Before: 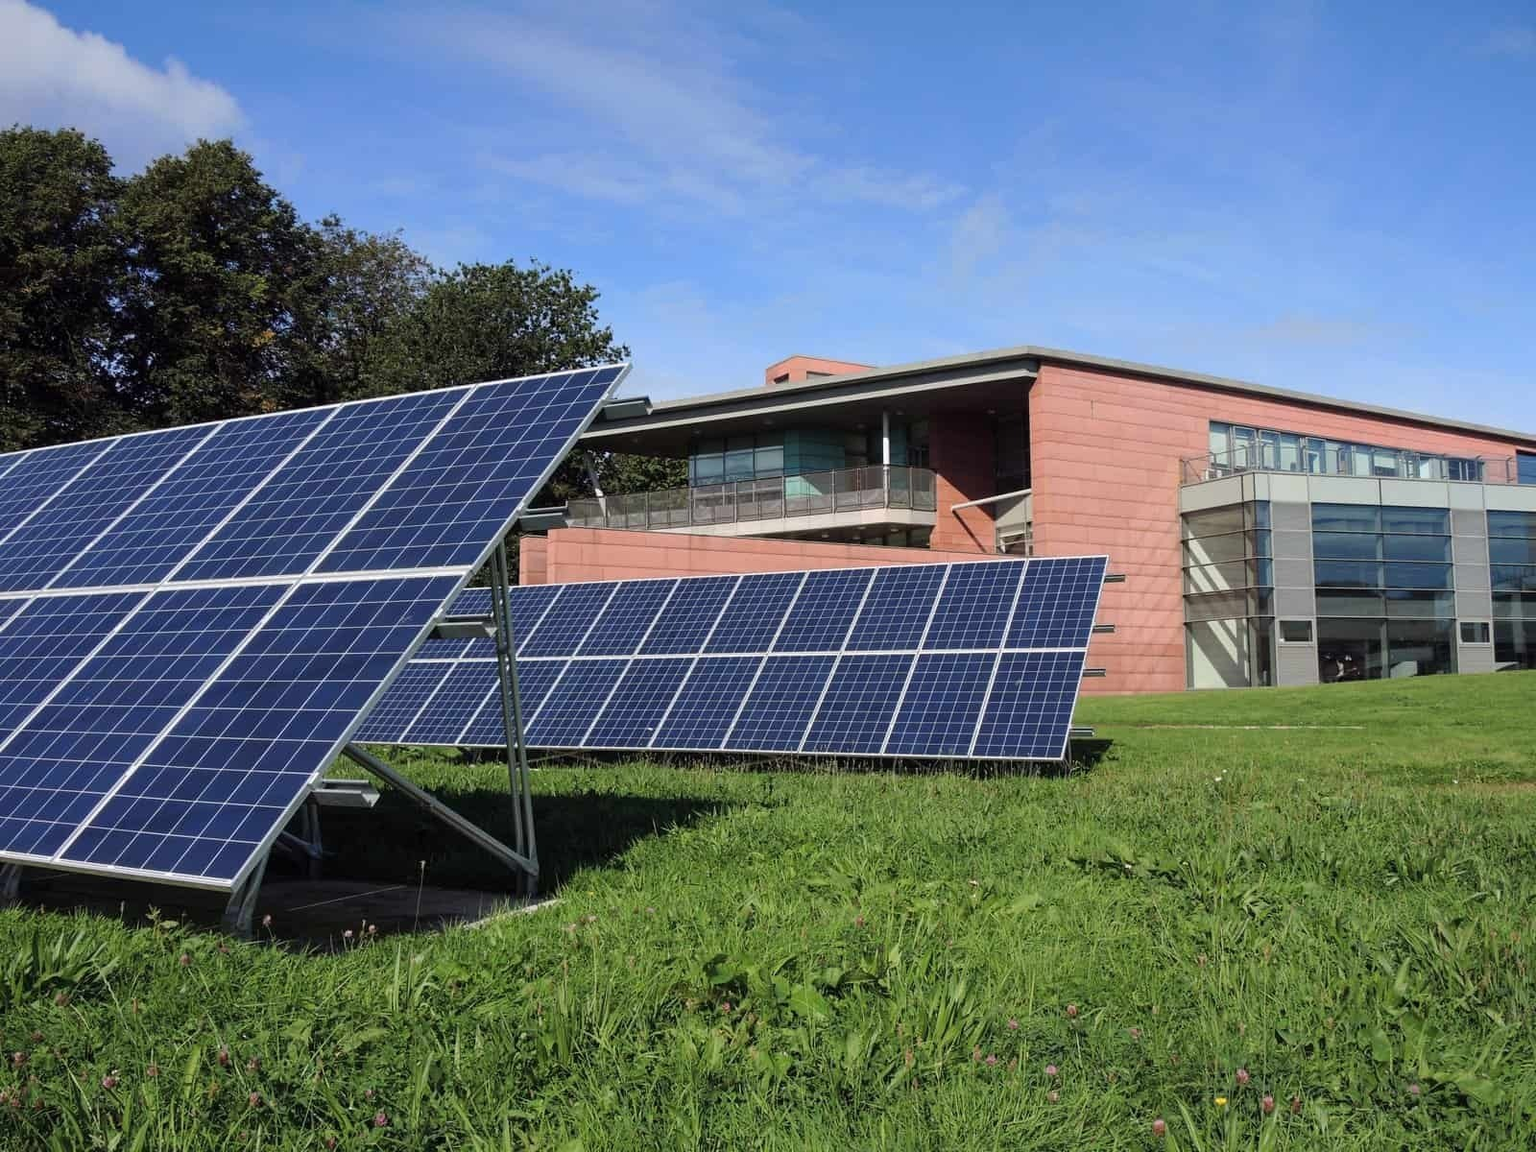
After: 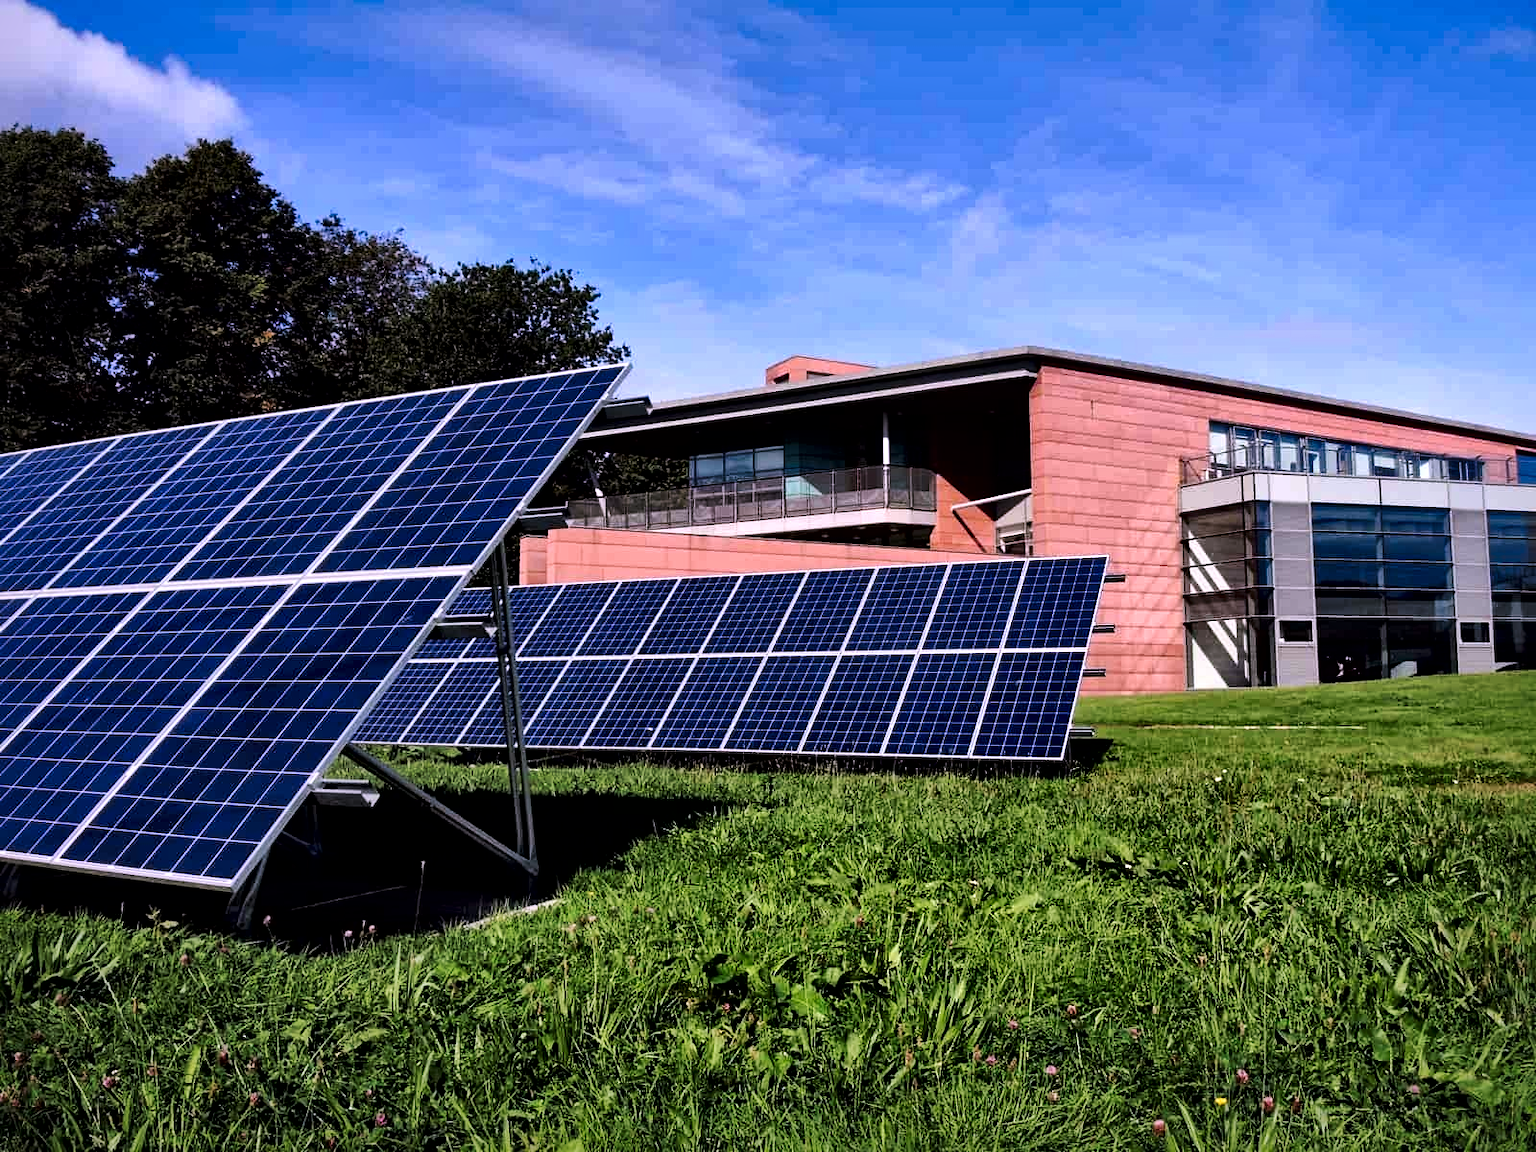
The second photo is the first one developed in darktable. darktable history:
local contrast: mode bilateral grid, contrast 44, coarseness 69, detail 214%, midtone range 0.2
white balance: red 1.066, blue 1.119
tone curve: curves: ch0 [(0, 0) (0.003, 0.006) (0.011, 0.007) (0.025, 0.01) (0.044, 0.015) (0.069, 0.023) (0.1, 0.031) (0.136, 0.045) (0.177, 0.066) (0.224, 0.098) (0.277, 0.139) (0.335, 0.194) (0.399, 0.254) (0.468, 0.346) (0.543, 0.45) (0.623, 0.56) (0.709, 0.667) (0.801, 0.78) (0.898, 0.891) (1, 1)], preserve colors none
